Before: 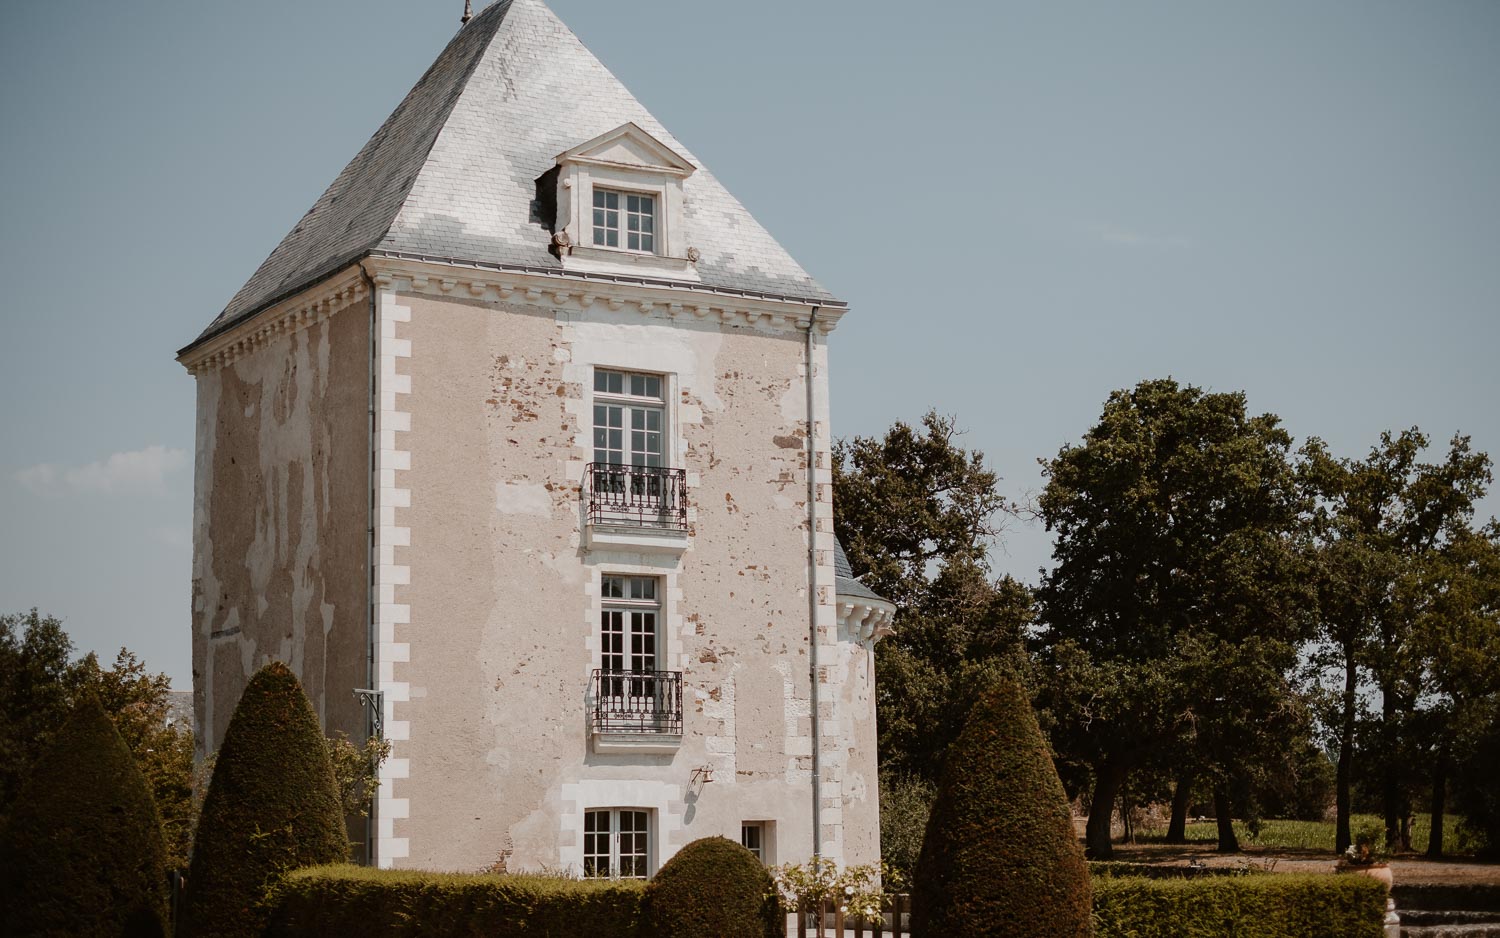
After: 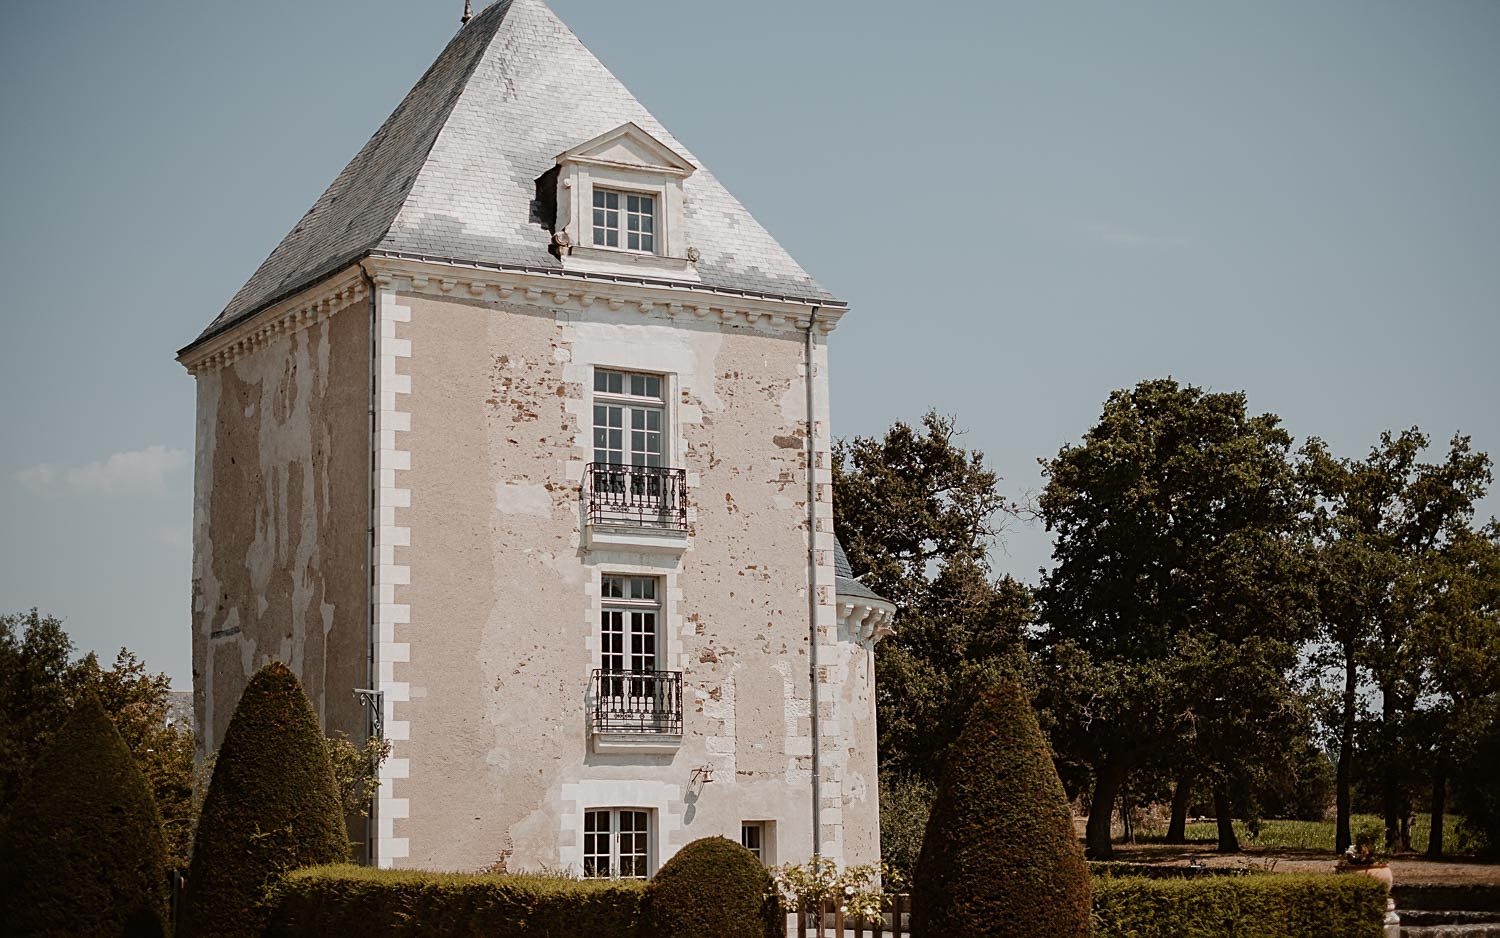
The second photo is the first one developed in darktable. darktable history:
sharpen: radius 2.163, amount 0.381, threshold 0.009
